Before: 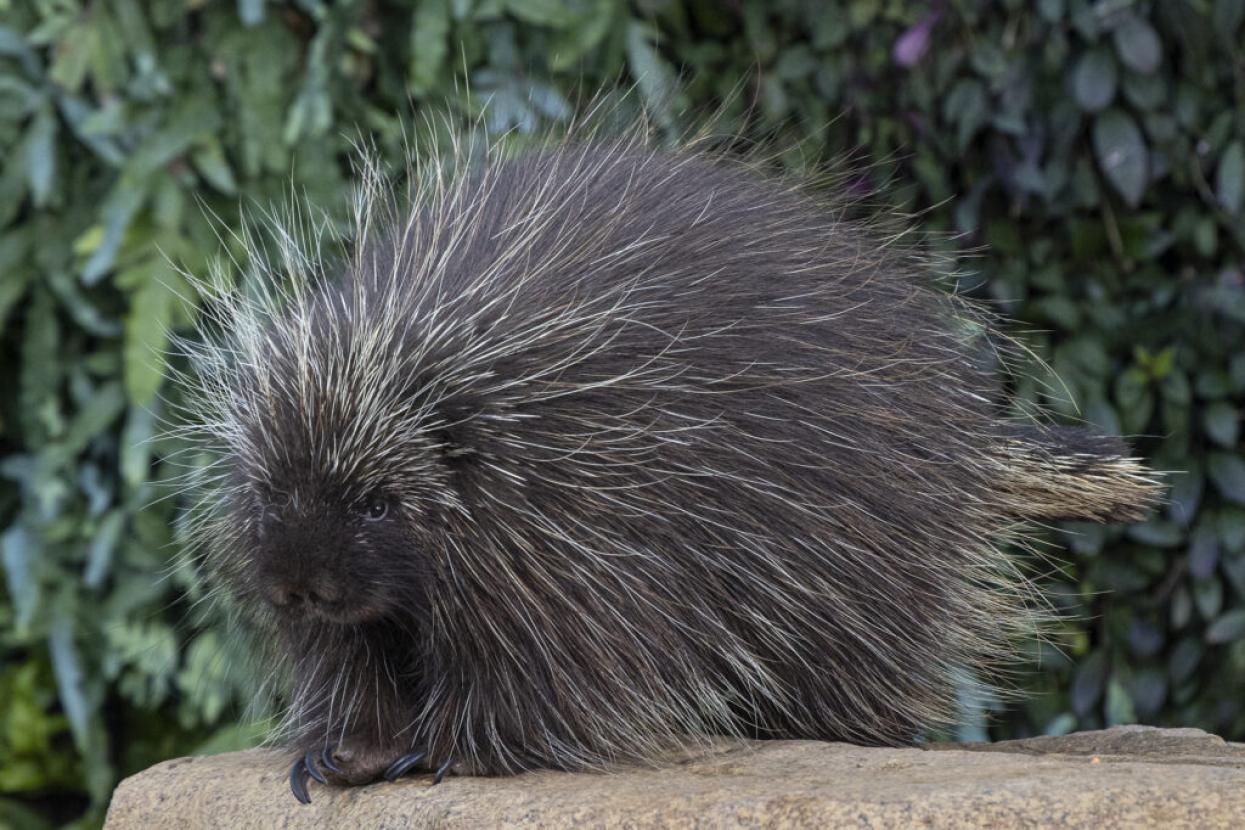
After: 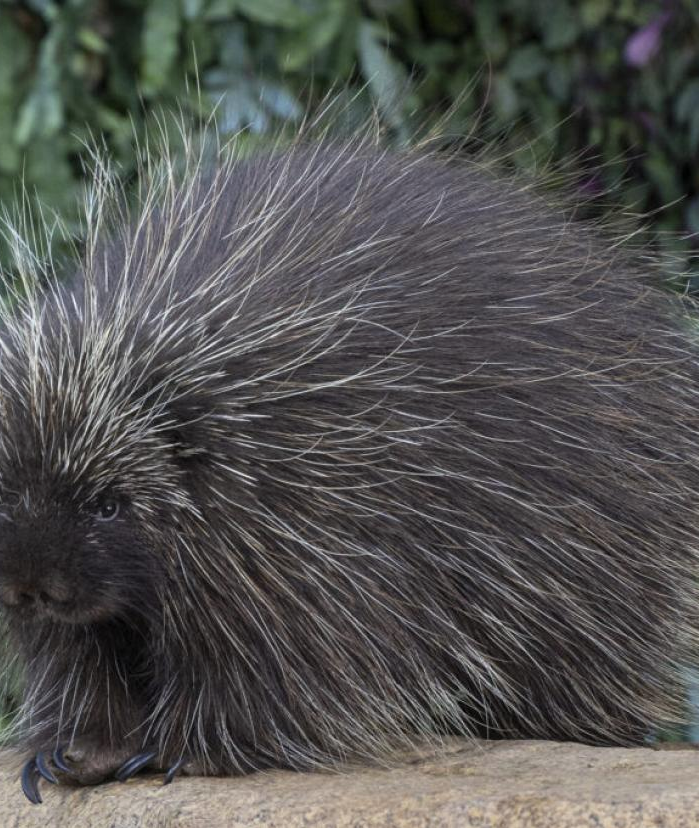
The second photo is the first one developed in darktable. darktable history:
color zones: curves: ch0 [(0.068, 0.464) (0.25, 0.5) (0.48, 0.508) (0.75, 0.536) (0.886, 0.476) (0.967, 0.456)]; ch1 [(0.066, 0.456) (0.25, 0.5) (0.616, 0.508) (0.746, 0.56) (0.934, 0.444)]
crop: left 21.674%, right 22.086%
